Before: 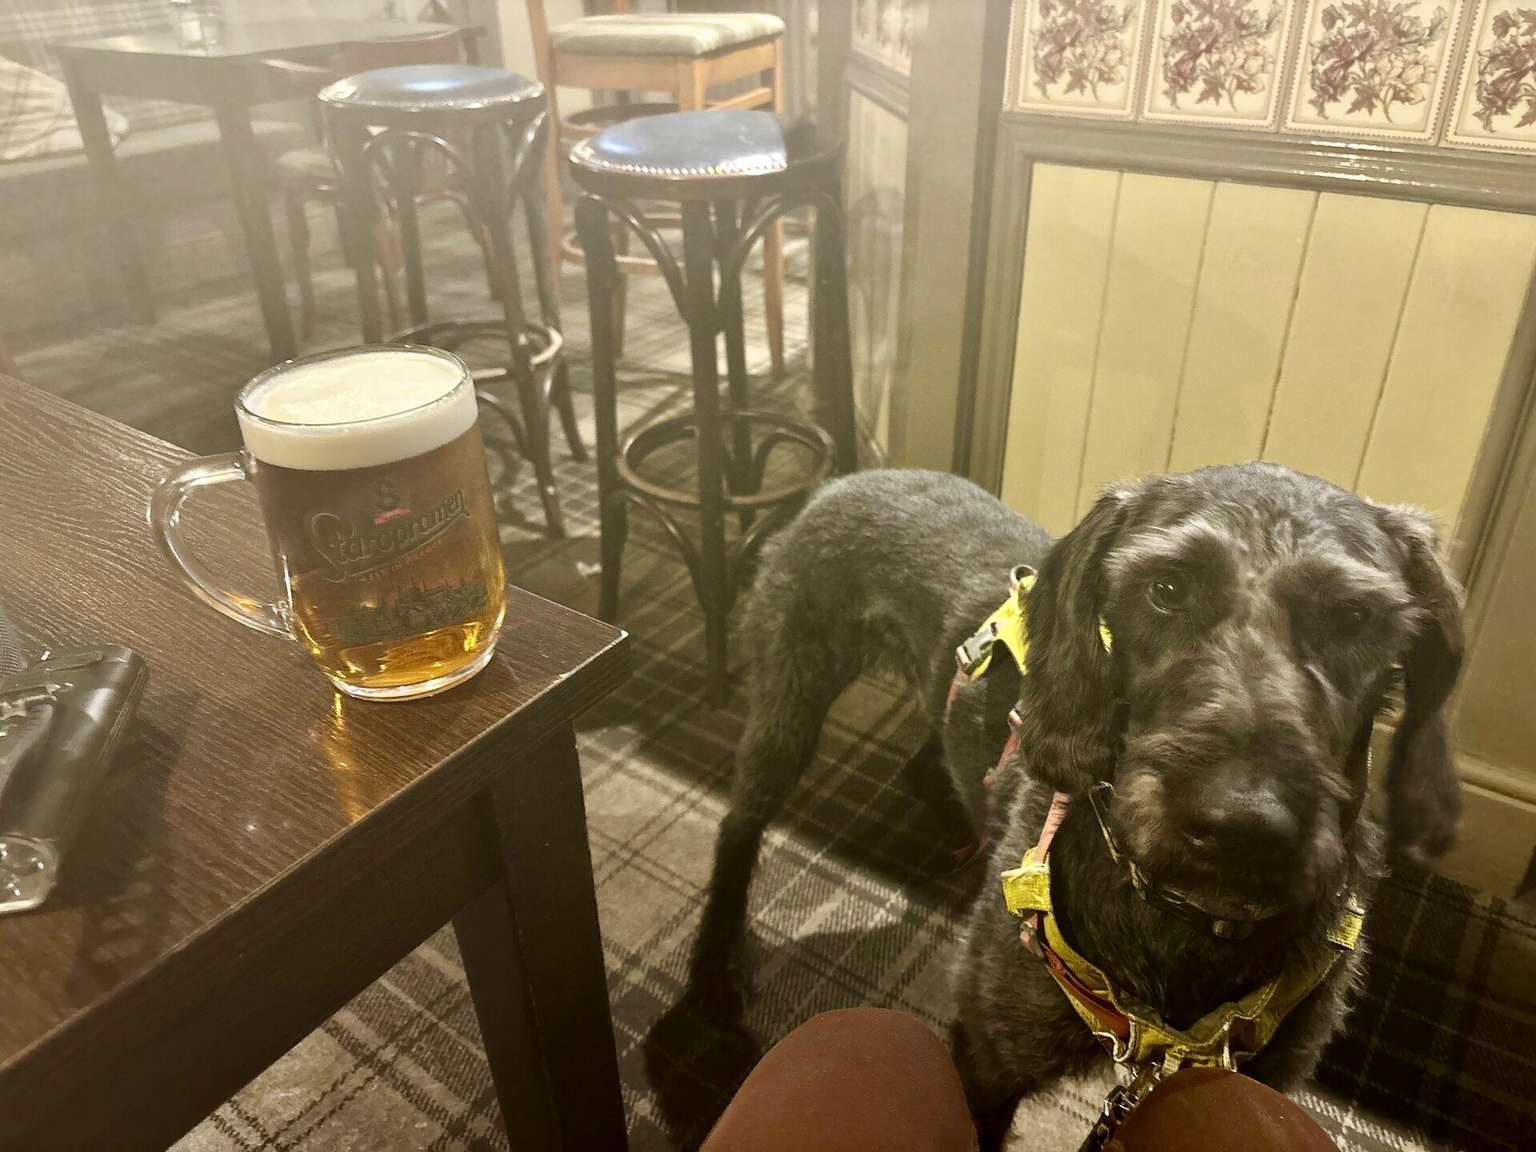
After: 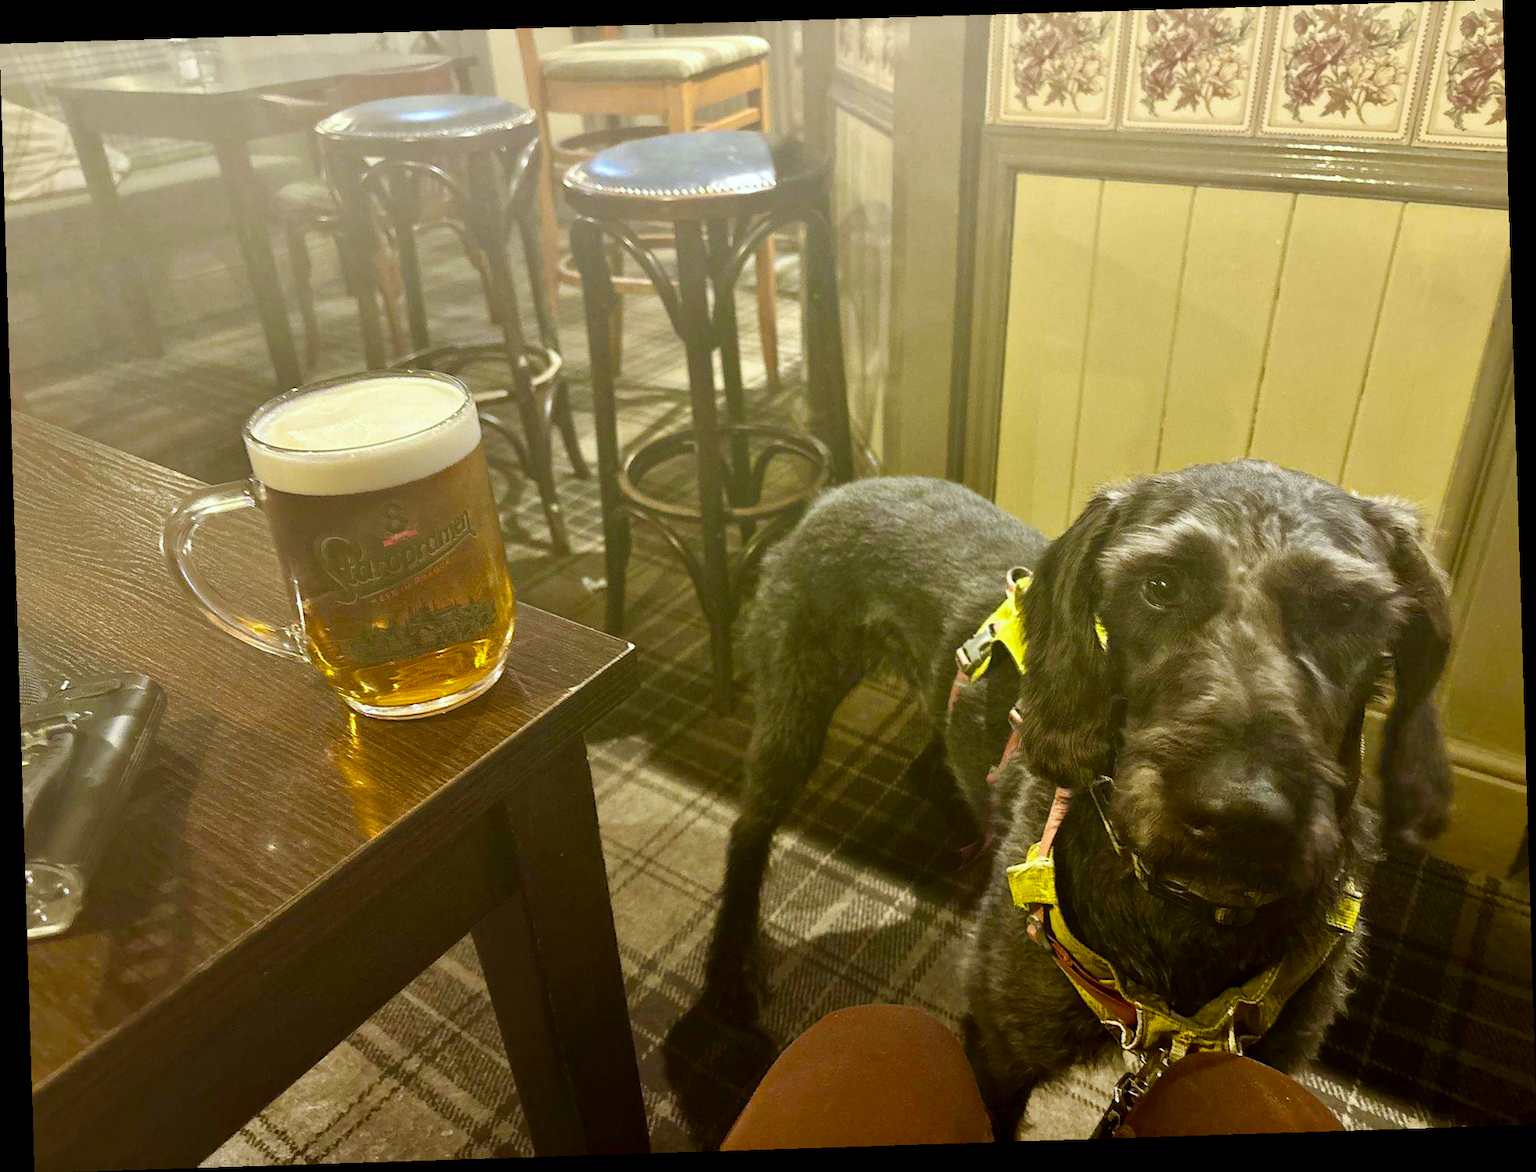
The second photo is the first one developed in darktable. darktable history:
white balance: red 0.978, blue 0.999
color balance rgb: perceptual saturation grading › global saturation 30%, global vibrance 20%
rotate and perspective: rotation -1.77°, lens shift (horizontal) 0.004, automatic cropping off
